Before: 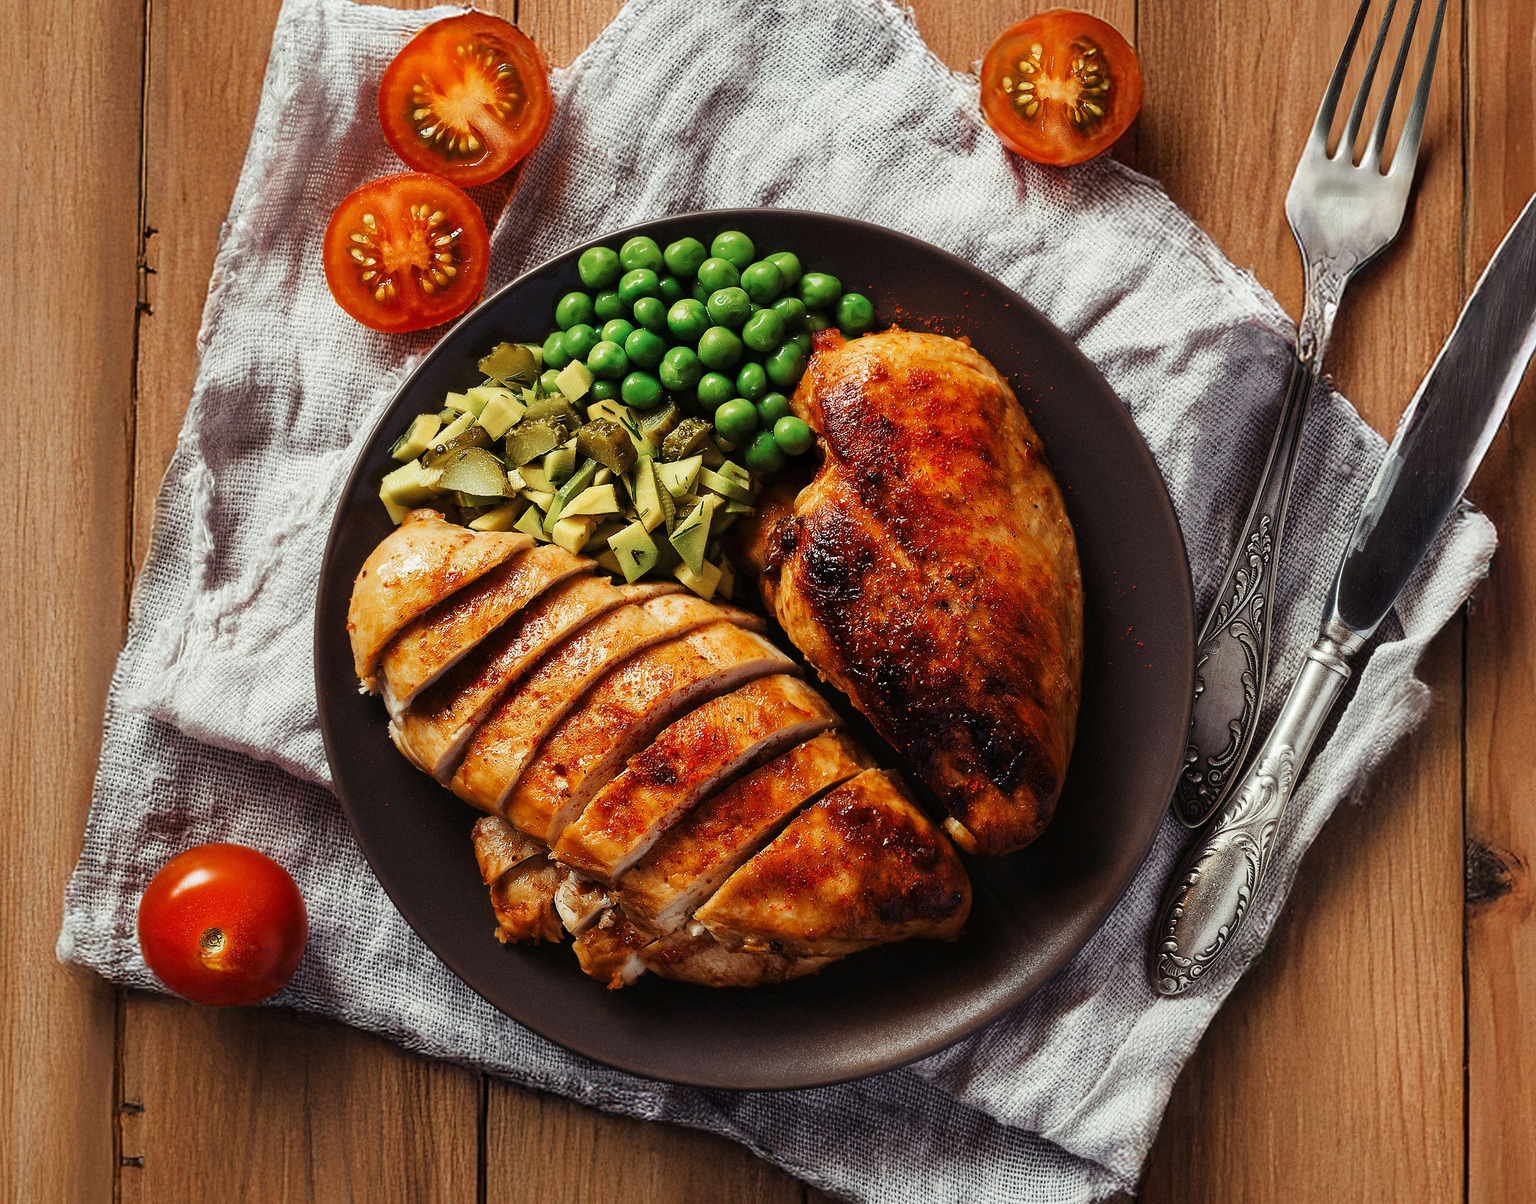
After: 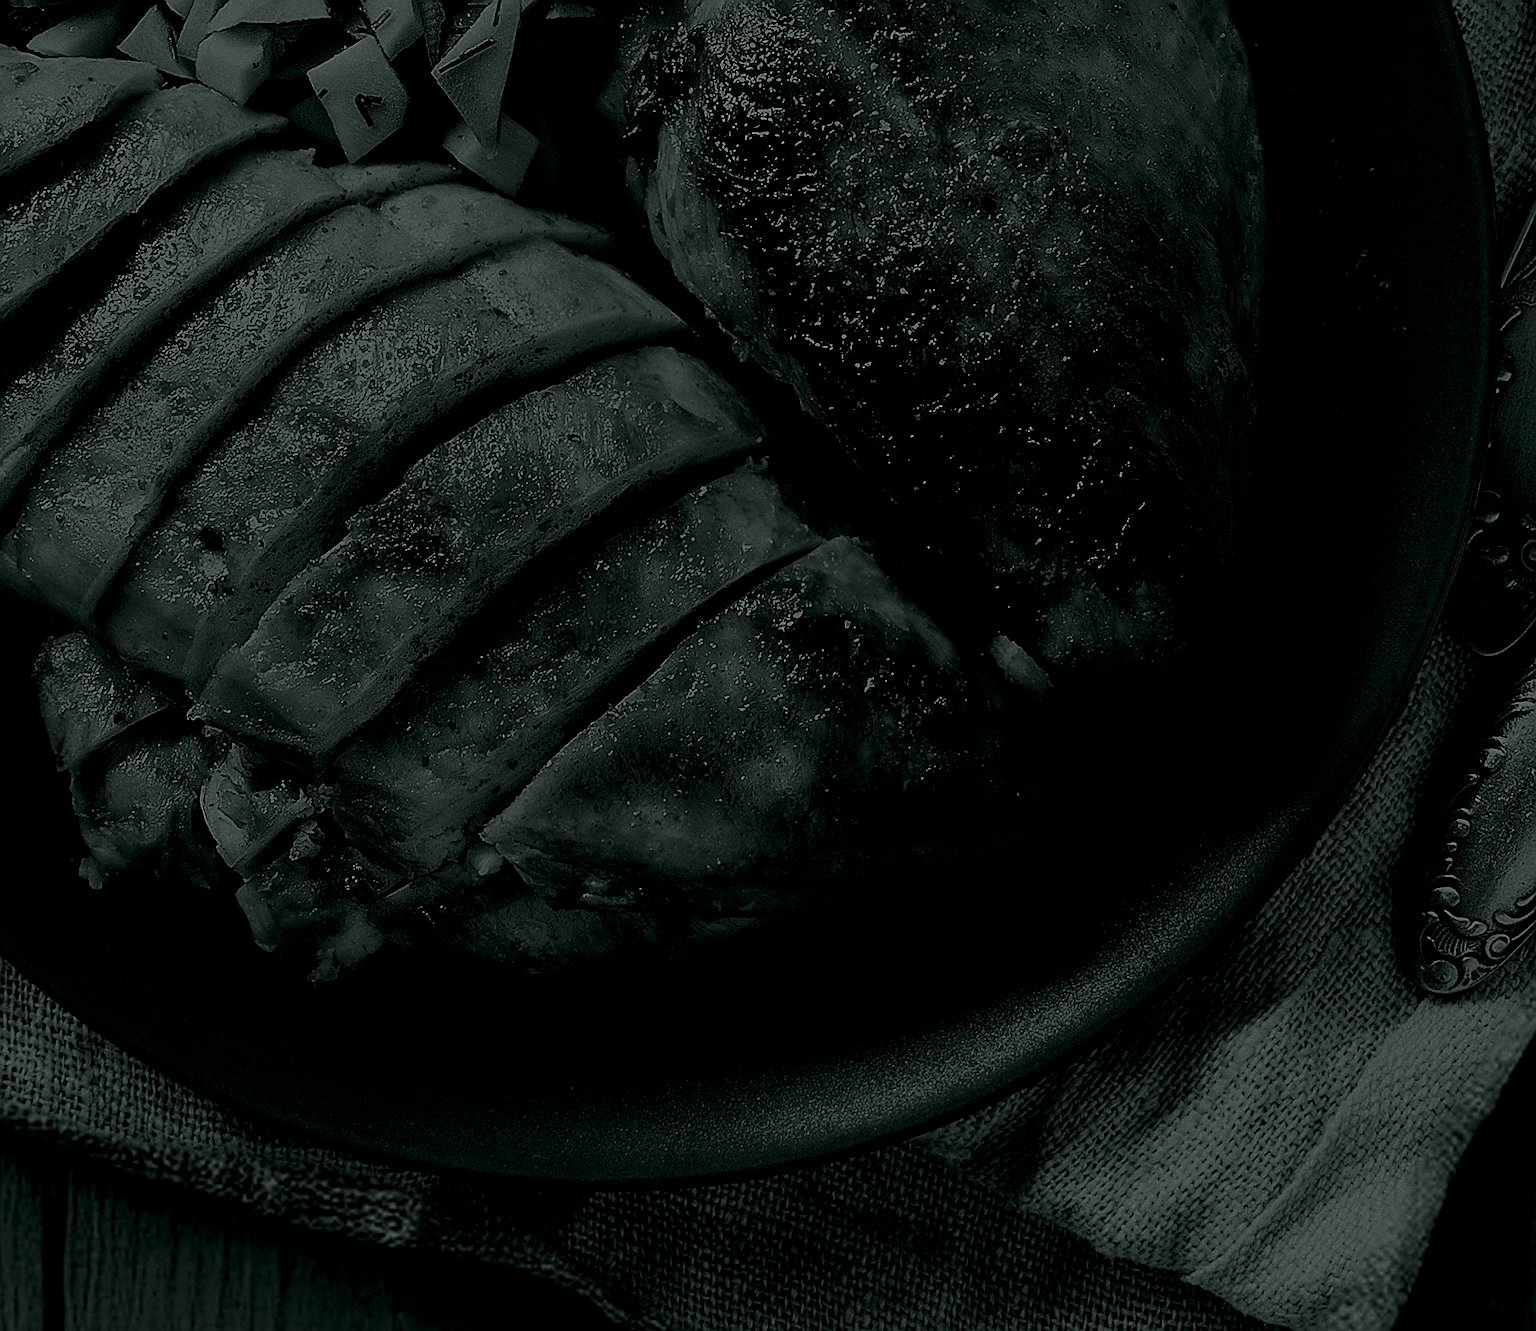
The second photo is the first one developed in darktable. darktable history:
colorize: hue 90°, saturation 19%, lightness 1.59%, version 1
grain: coarseness 7.08 ISO, strength 21.67%, mid-tones bias 59.58%
crop: left 29.672%, top 41.786%, right 20.851%, bottom 3.487%
sharpen: radius 1.4, amount 1.25, threshold 0.7
